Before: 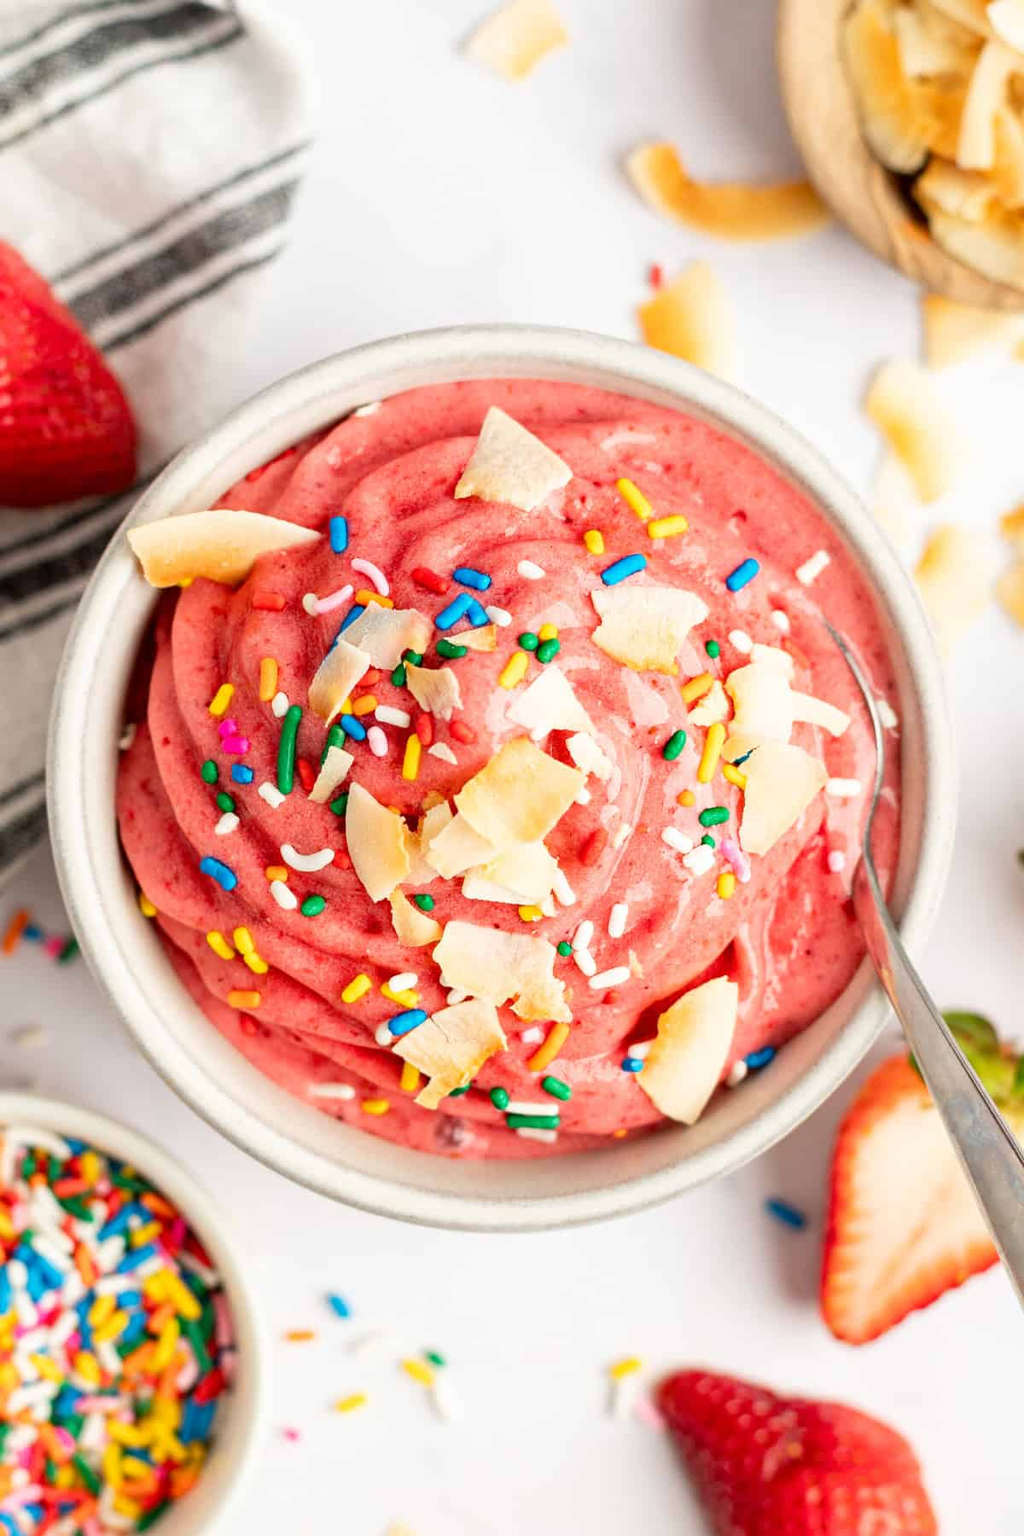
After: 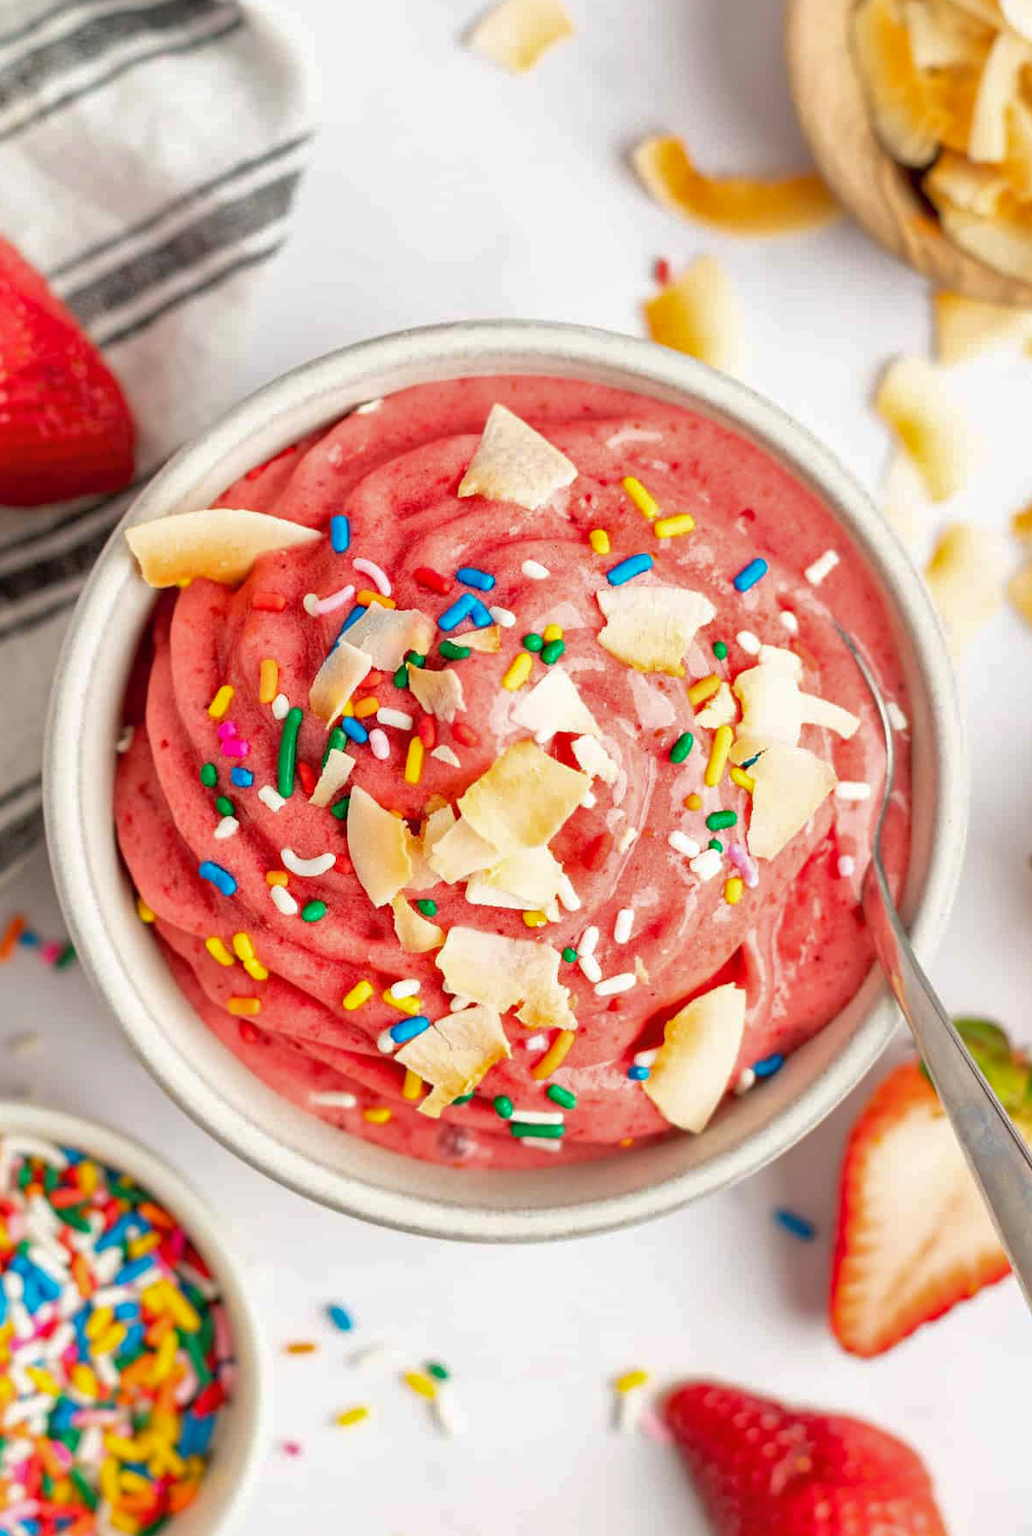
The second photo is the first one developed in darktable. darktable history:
crop: left 0.42%, top 0.64%, right 0.248%, bottom 0.919%
shadows and highlights: on, module defaults
